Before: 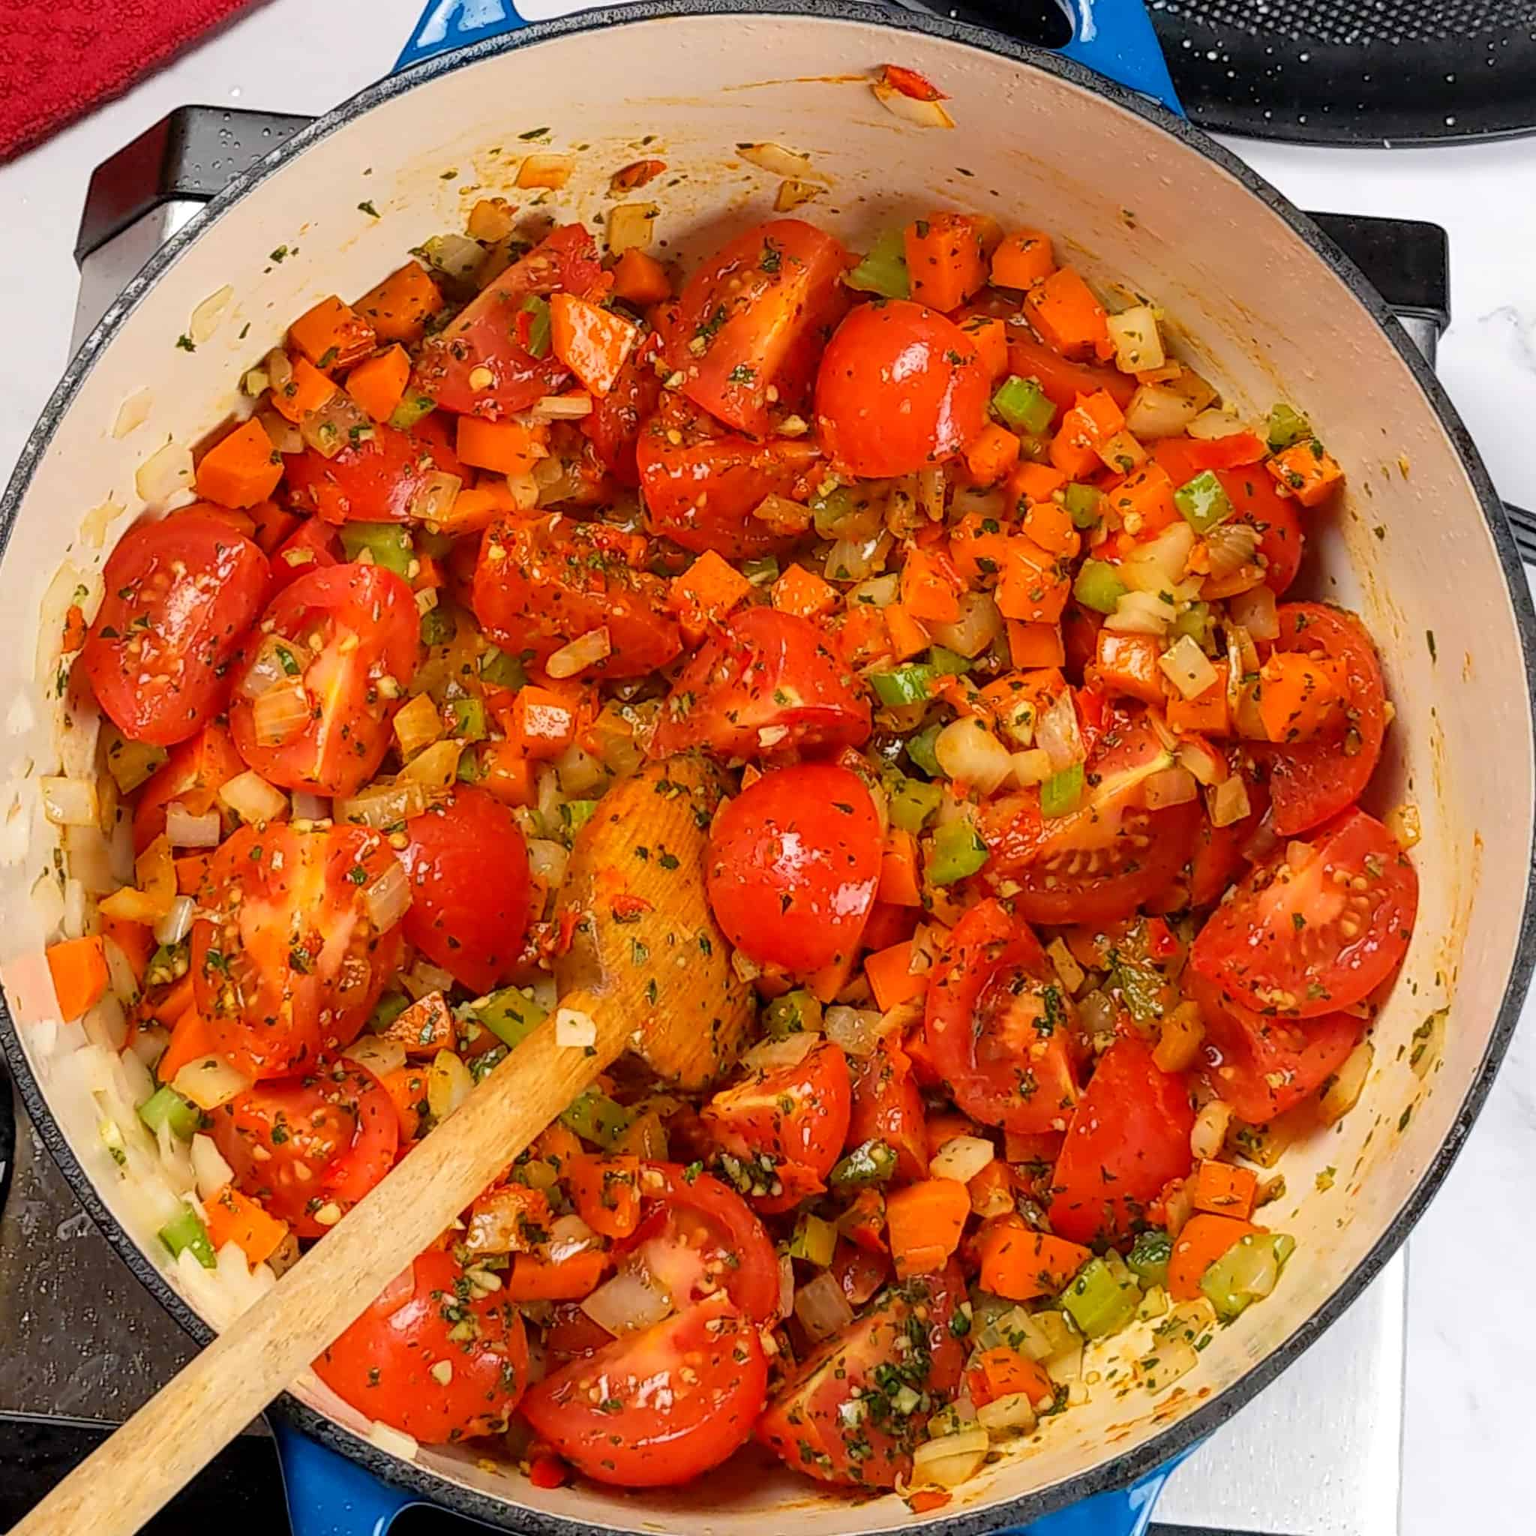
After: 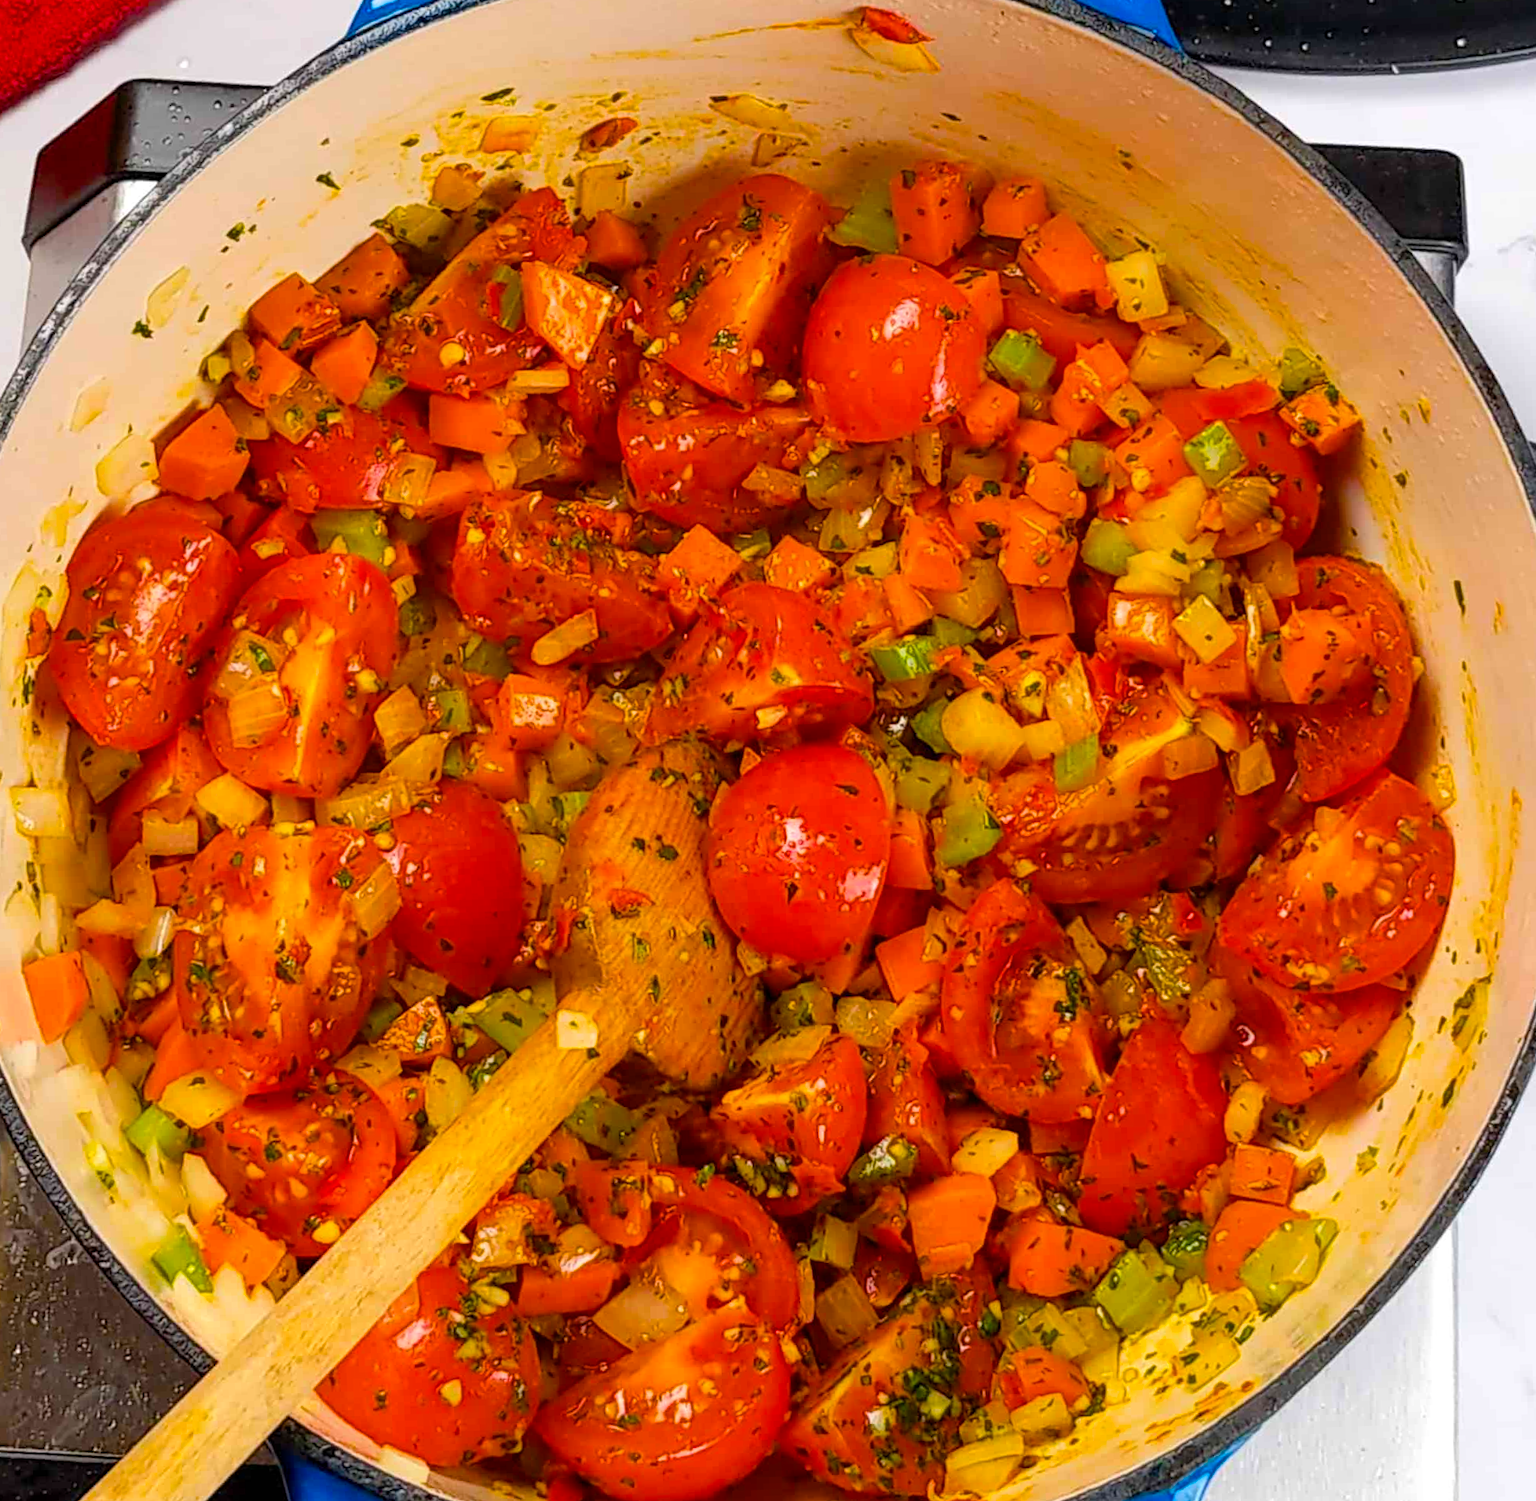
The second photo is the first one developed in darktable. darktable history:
crop: left 0.434%, top 0.485%, right 0.244%, bottom 0.386%
color balance rgb: linear chroma grading › global chroma 15%, perceptual saturation grading › global saturation 30%
rotate and perspective: rotation -2.12°, lens shift (vertical) 0.009, lens shift (horizontal) -0.008, automatic cropping original format, crop left 0.036, crop right 0.964, crop top 0.05, crop bottom 0.959
